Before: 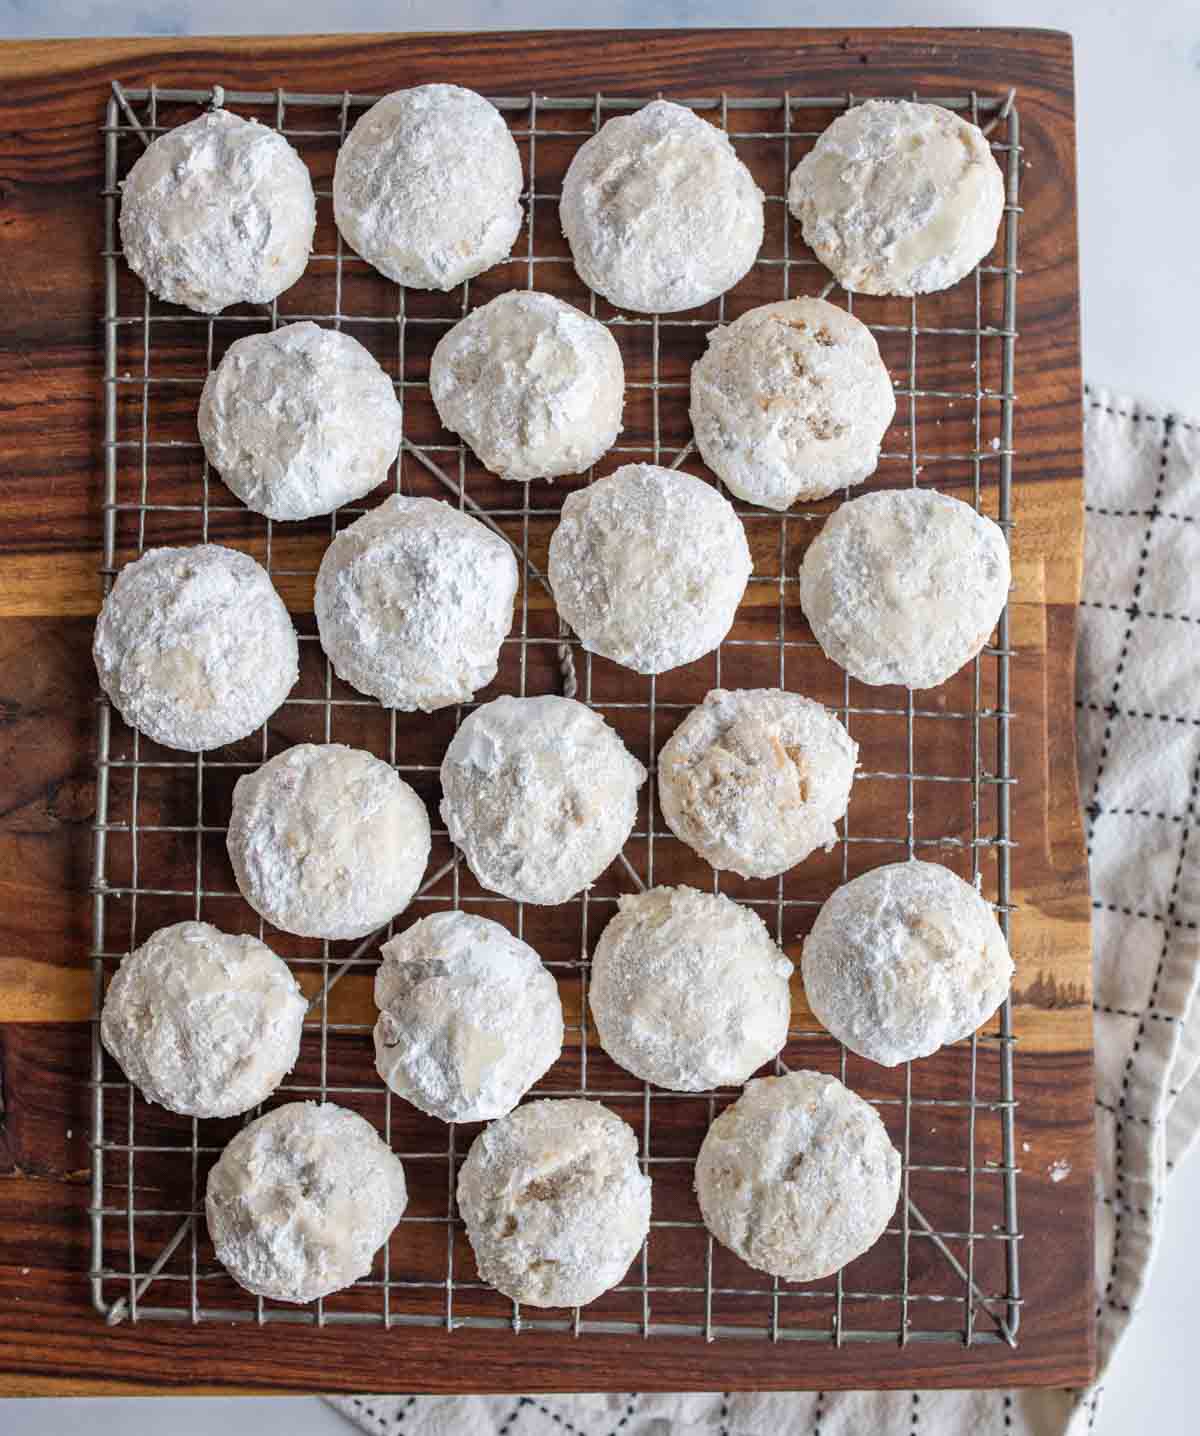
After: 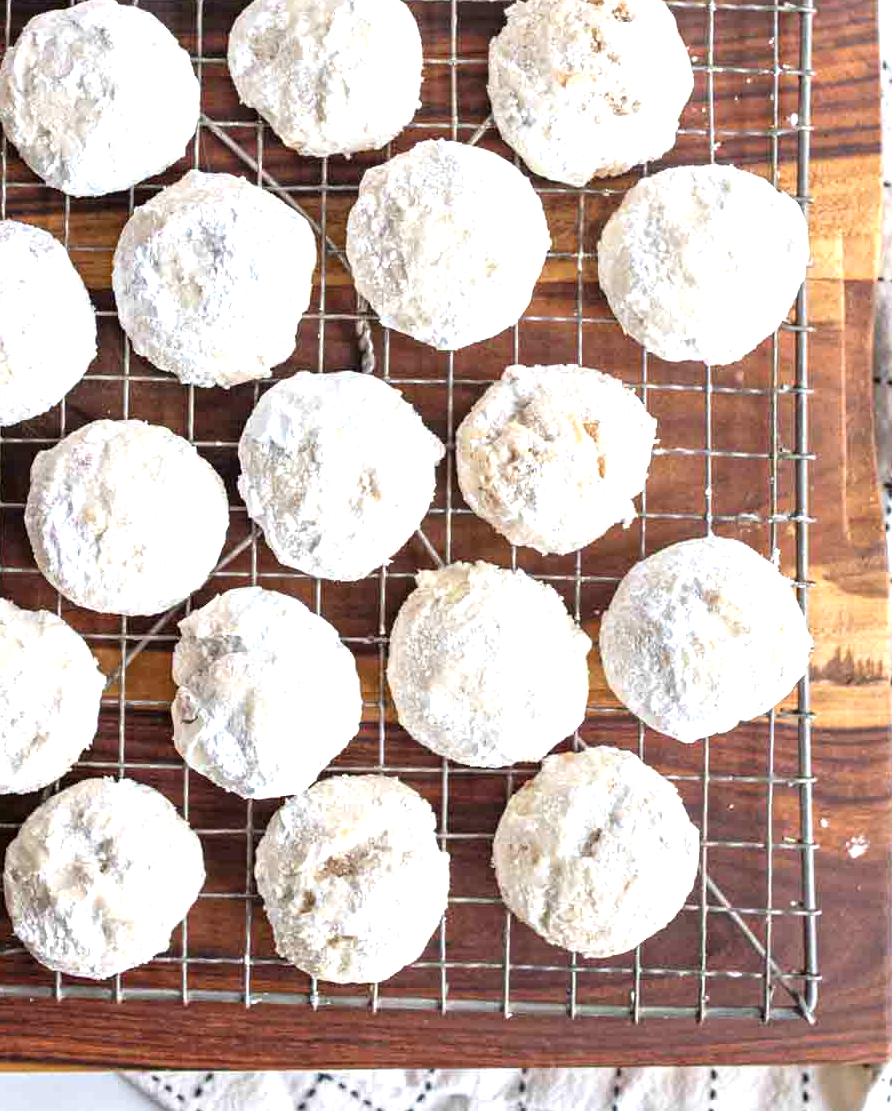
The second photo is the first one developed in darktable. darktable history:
exposure: exposure 0.947 EV, compensate exposure bias true, compensate highlight preservation false
crop: left 16.865%, top 22.632%, right 8.79%
